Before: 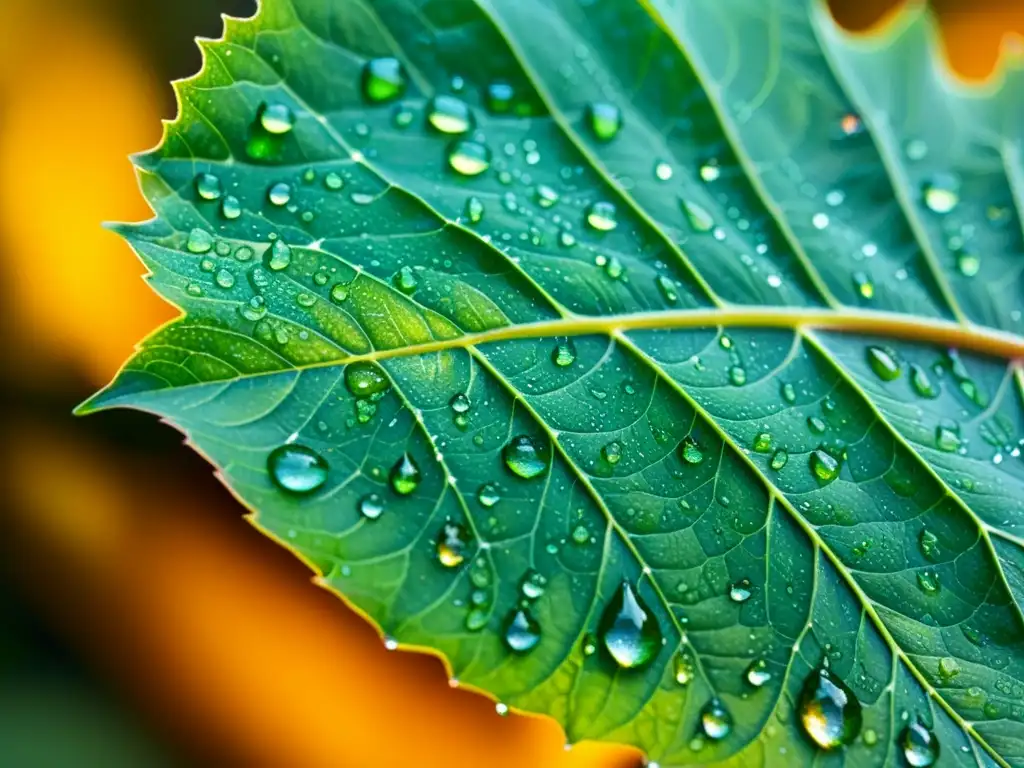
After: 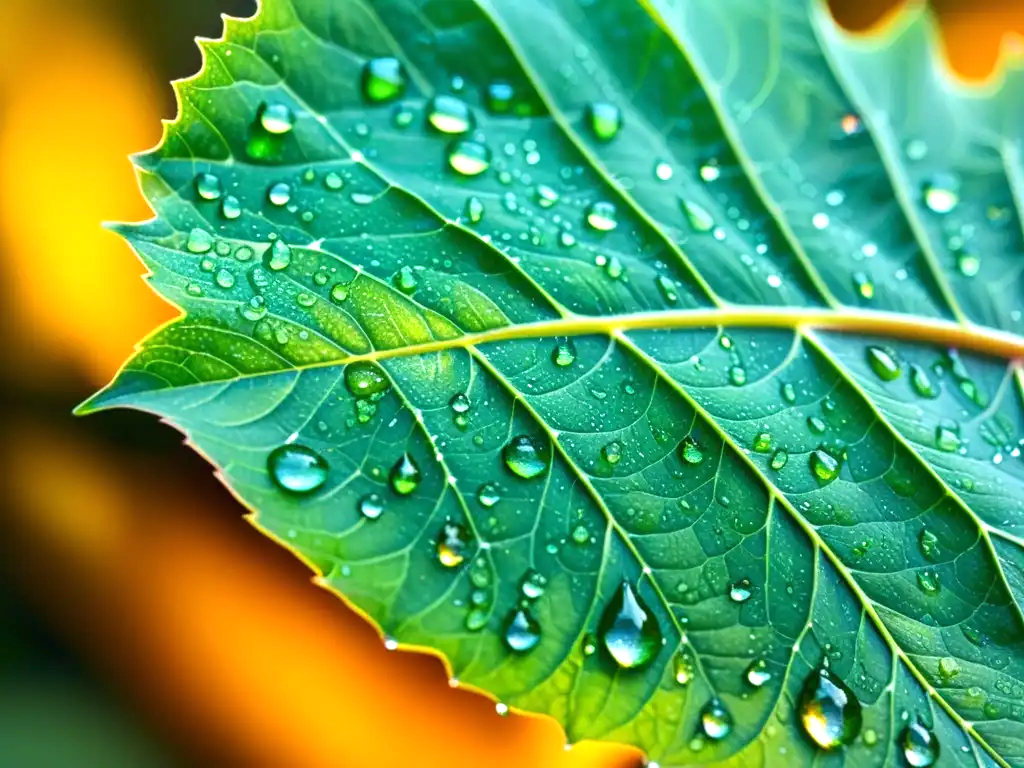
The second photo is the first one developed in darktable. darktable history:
exposure: black level correction 0, exposure 0.499 EV, compensate highlight preservation false
